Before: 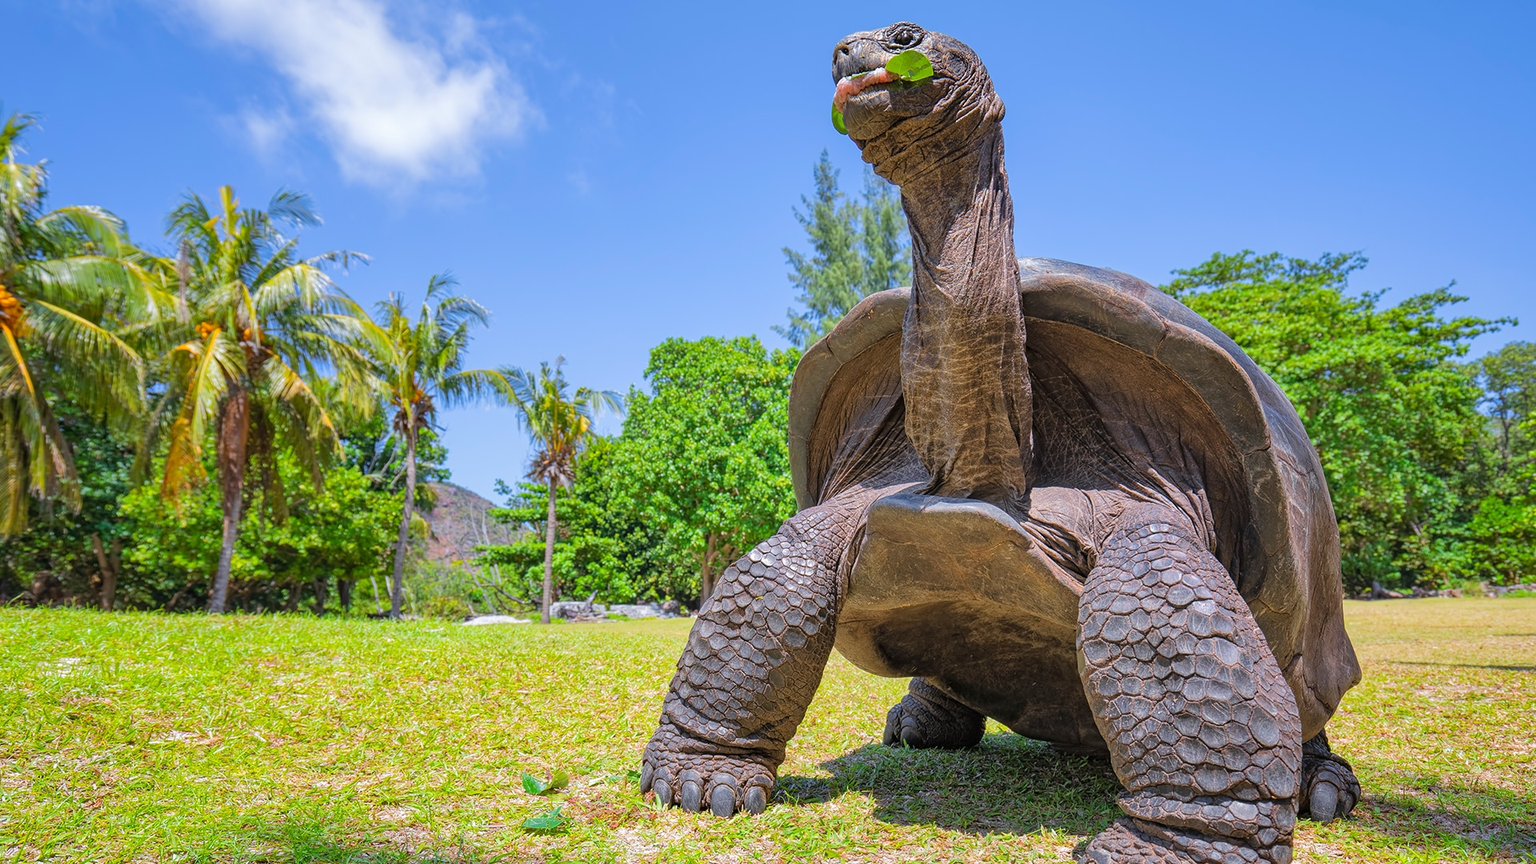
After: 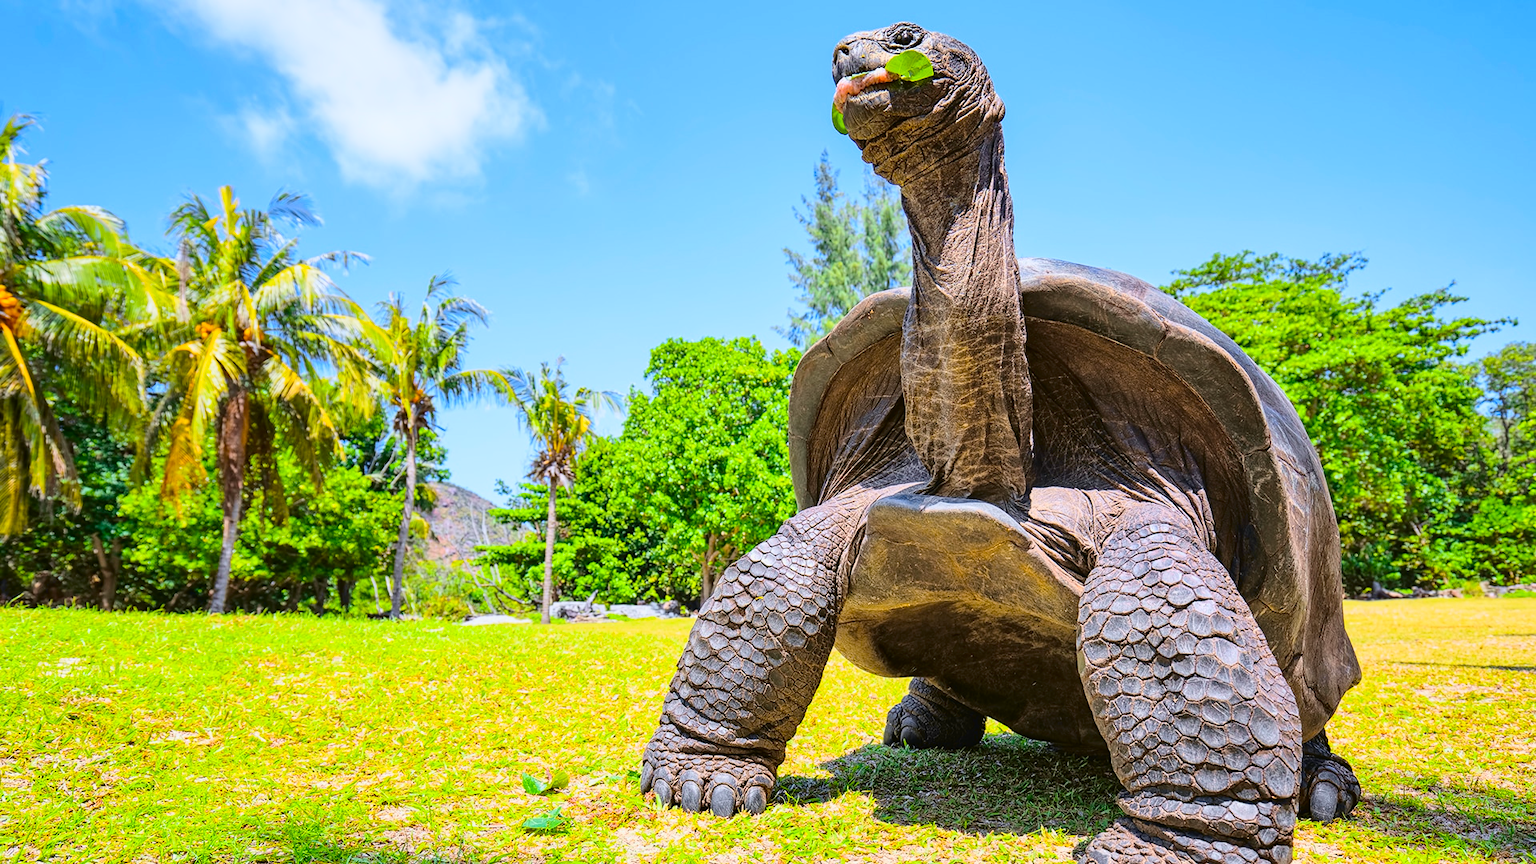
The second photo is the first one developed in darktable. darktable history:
tone curve: curves: ch0 [(0.003, 0.023) (0.071, 0.052) (0.236, 0.197) (0.466, 0.557) (0.625, 0.761) (0.783, 0.9) (0.994, 0.968)]; ch1 [(0, 0) (0.262, 0.227) (0.417, 0.386) (0.469, 0.467) (0.502, 0.498) (0.528, 0.53) (0.573, 0.579) (0.605, 0.621) (0.644, 0.671) (0.686, 0.728) (0.994, 0.987)]; ch2 [(0, 0) (0.262, 0.188) (0.385, 0.353) (0.427, 0.424) (0.495, 0.493) (0.515, 0.54) (0.547, 0.561) (0.589, 0.613) (0.644, 0.748) (1, 1)], color space Lab, independent channels, preserve colors none
